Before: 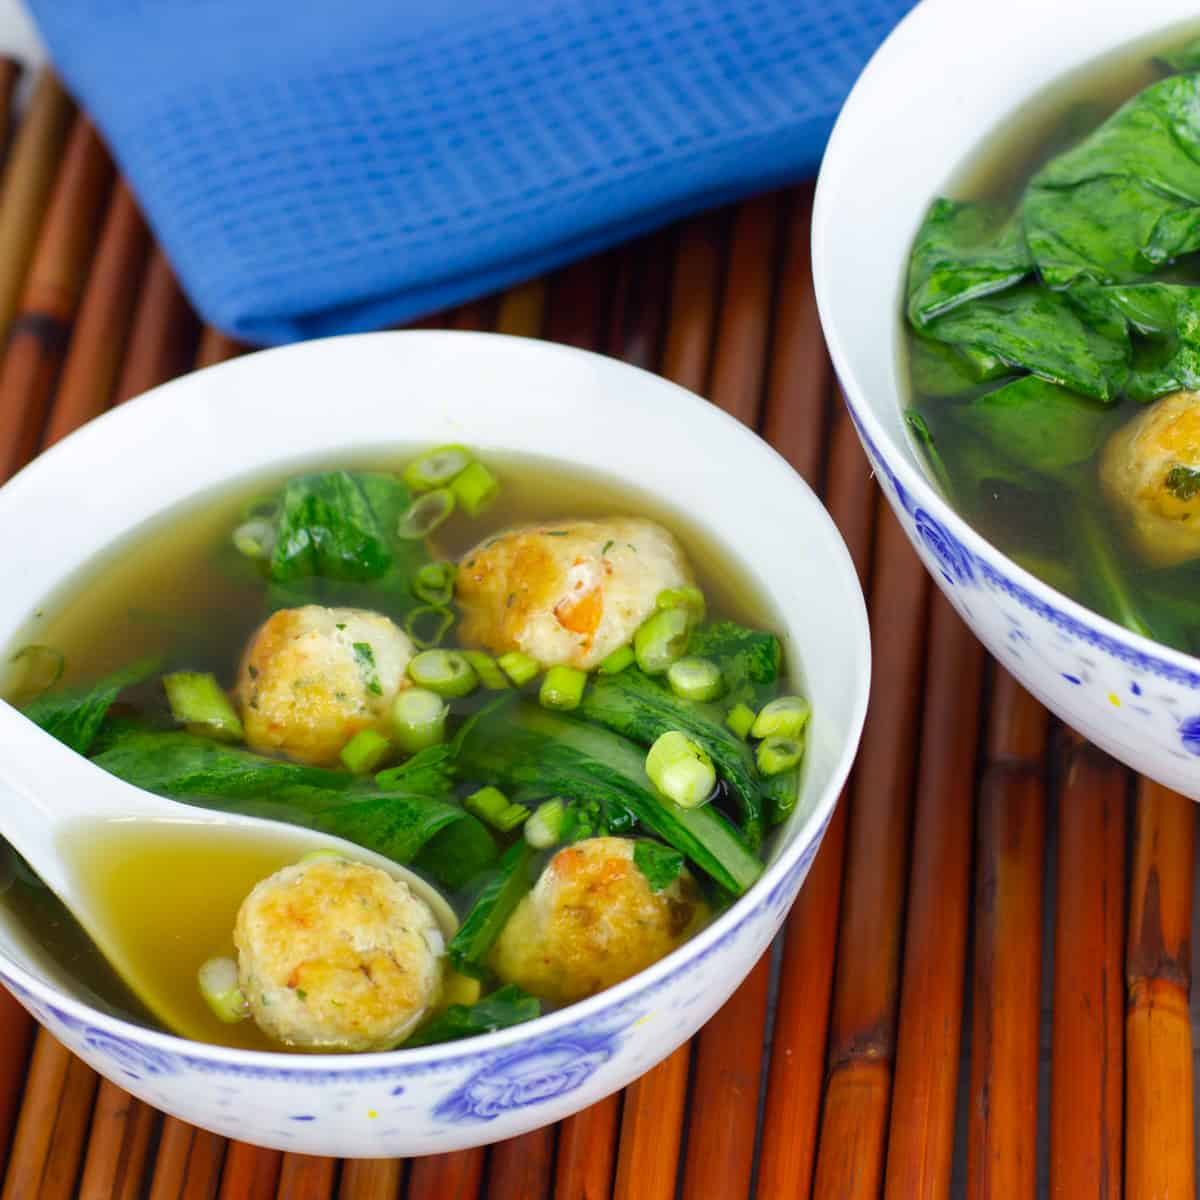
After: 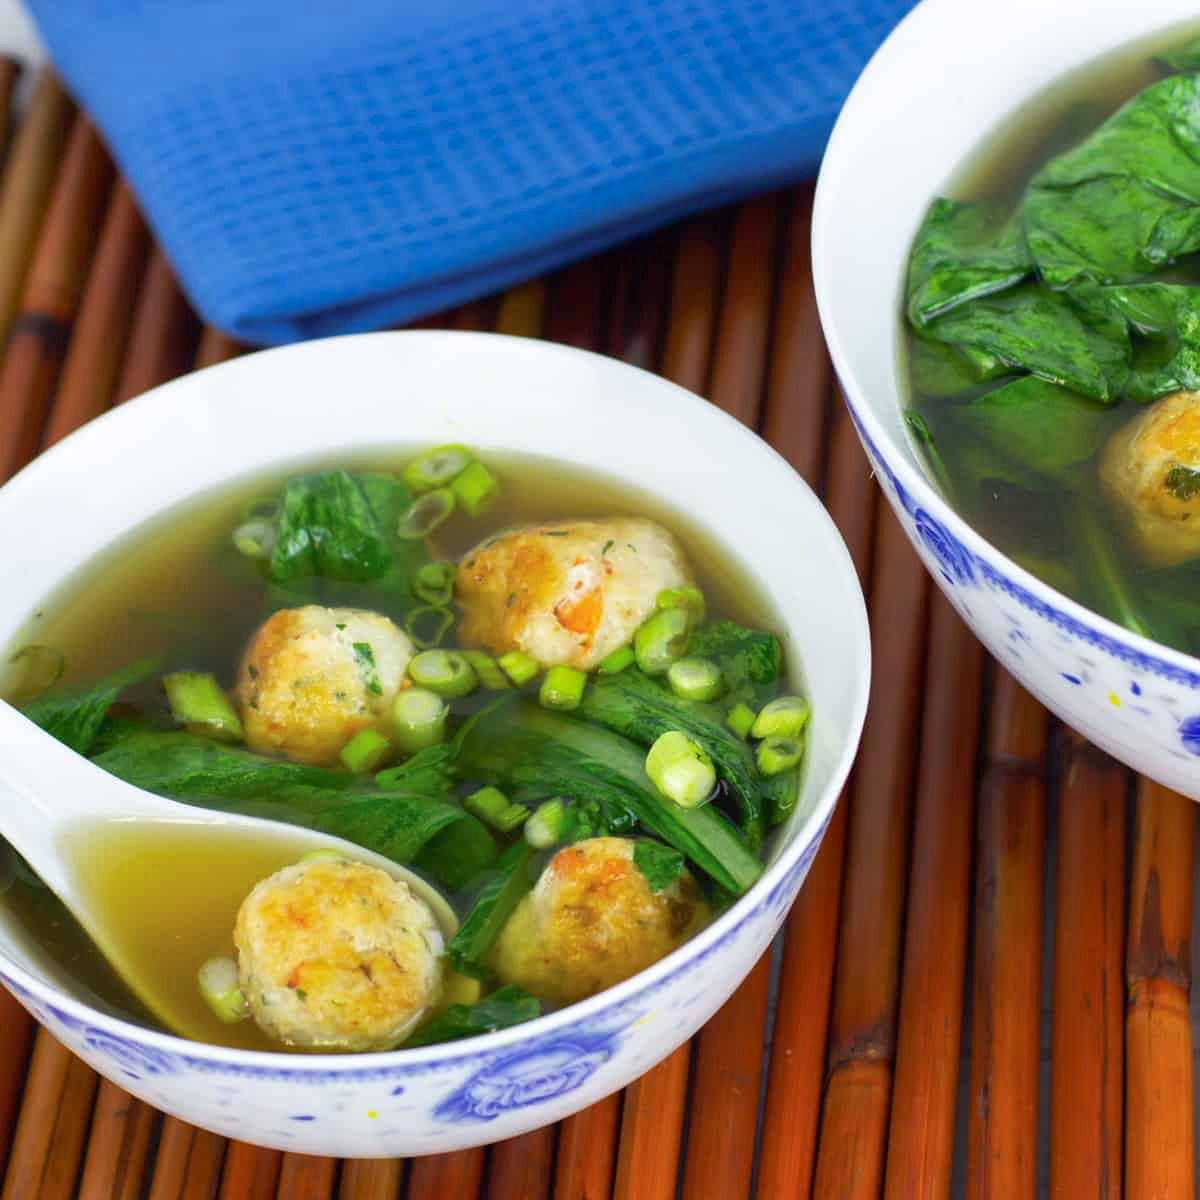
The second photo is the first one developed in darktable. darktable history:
tone curve: curves: ch0 [(0, 0) (0.15, 0.17) (0.452, 0.437) (0.611, 0.588) (0.751, 0.749) (1, 1)]; ch1 [(0, 0) (0.325, 0.327) (0.412, 0.45) (0.453, 0.484) (0.5, 0.499) (0.541, 0.55) (0.617, 0.612) (0.695, 0.697) (1, 1)]; ch2 [(0, 0) (0.386, 0.397) (0.452, 0.459) (0.505, 0.498) (0.524, 0.547) (0.574, 0.566) (0.633, 0.641) (1, 1)], preserve colors none
contrast equalizer: y [[0.5 ×4, 0.483, 0.43], [0.5 ×6], [0.5 ×6], [0 ×6], [0 ×6]], mix -0.315
